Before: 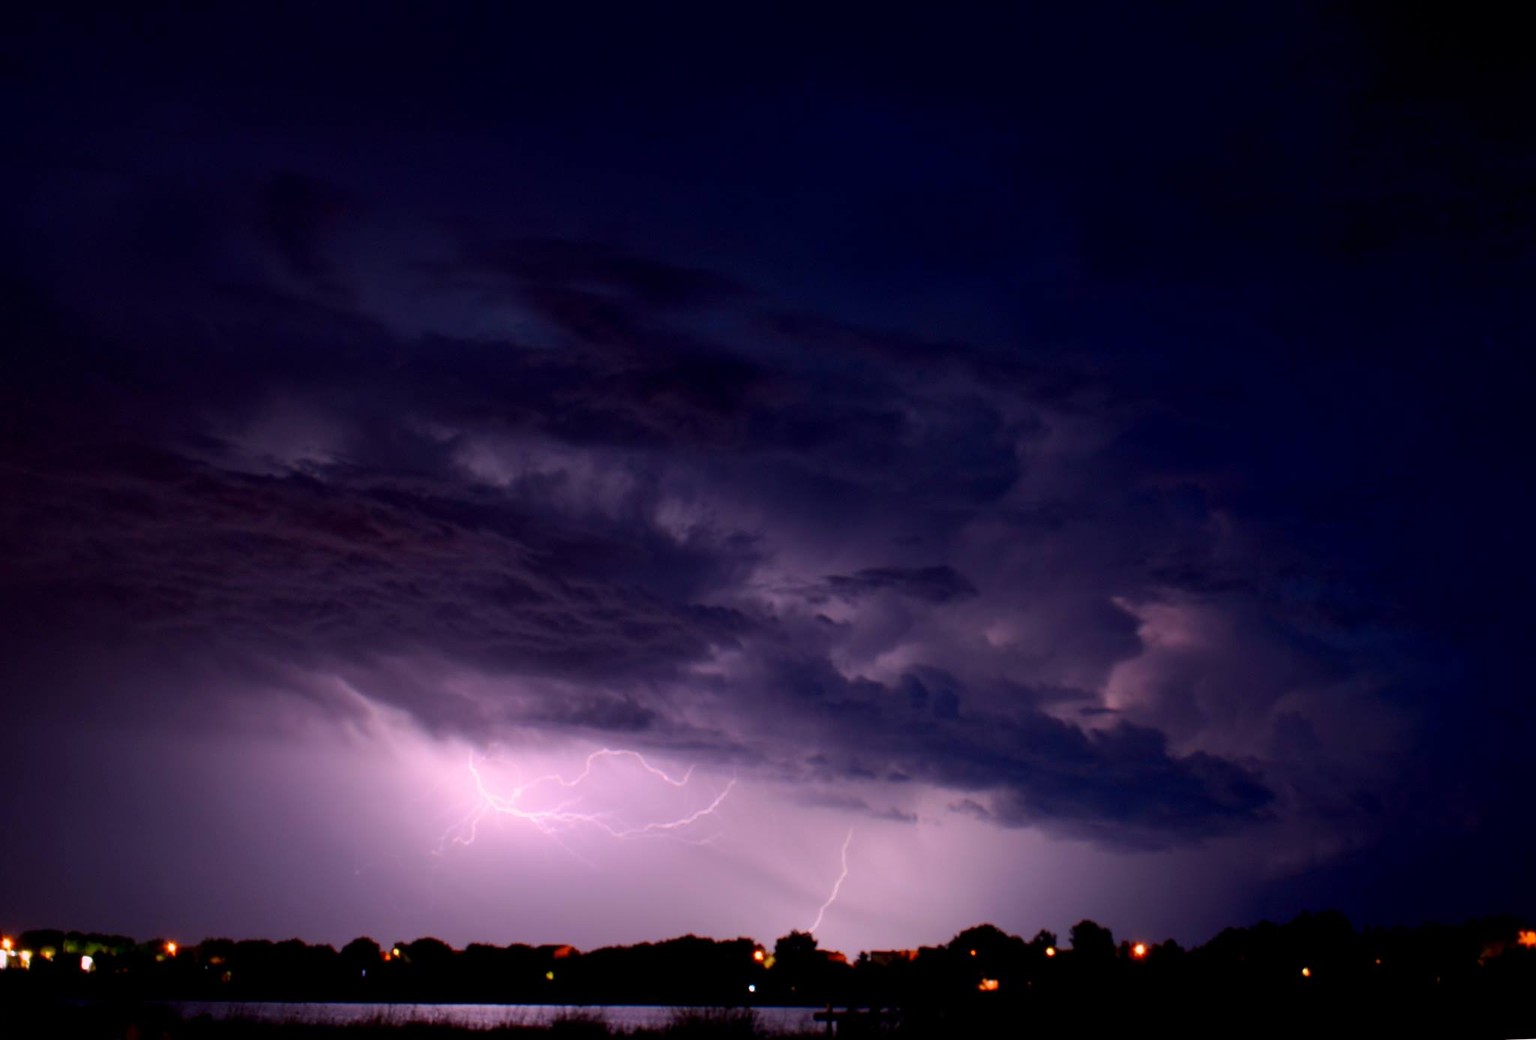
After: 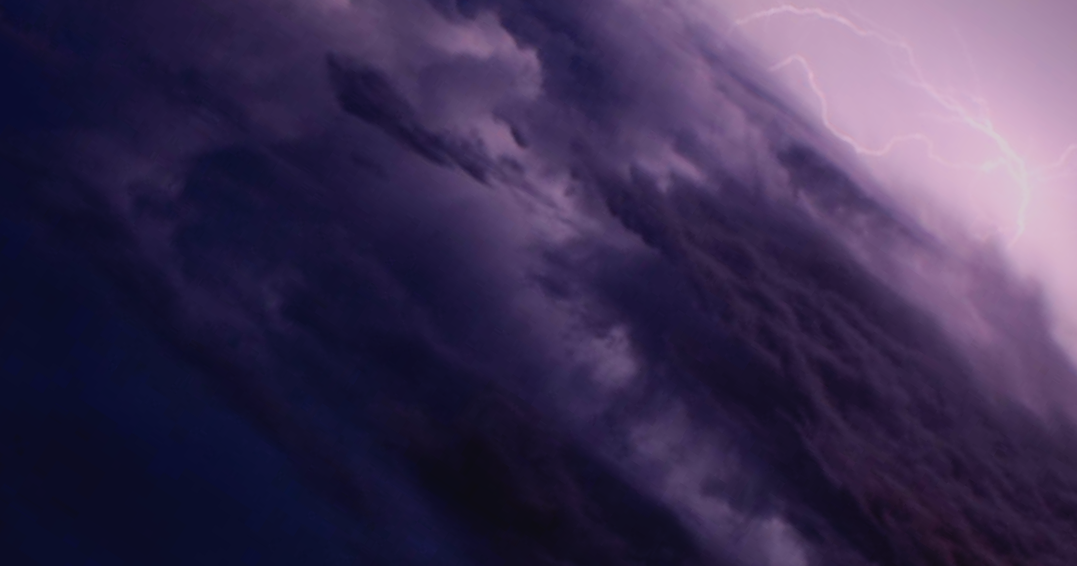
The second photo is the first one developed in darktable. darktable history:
exposure: black level correction 0, exposure 0.69 EV, compensate highlight preservation false
contrast brightness saturation: contrast -0.081, brightness -0.036, saturation -0.113
filmic rgb: black relative exposure -7.22 EV, white relative exposure 5.37 EV, hardness 3.02
crop and rotate: angle 147.1°, left 9.135%, top 15.669%, right 4.476%, bottom 17.152%
